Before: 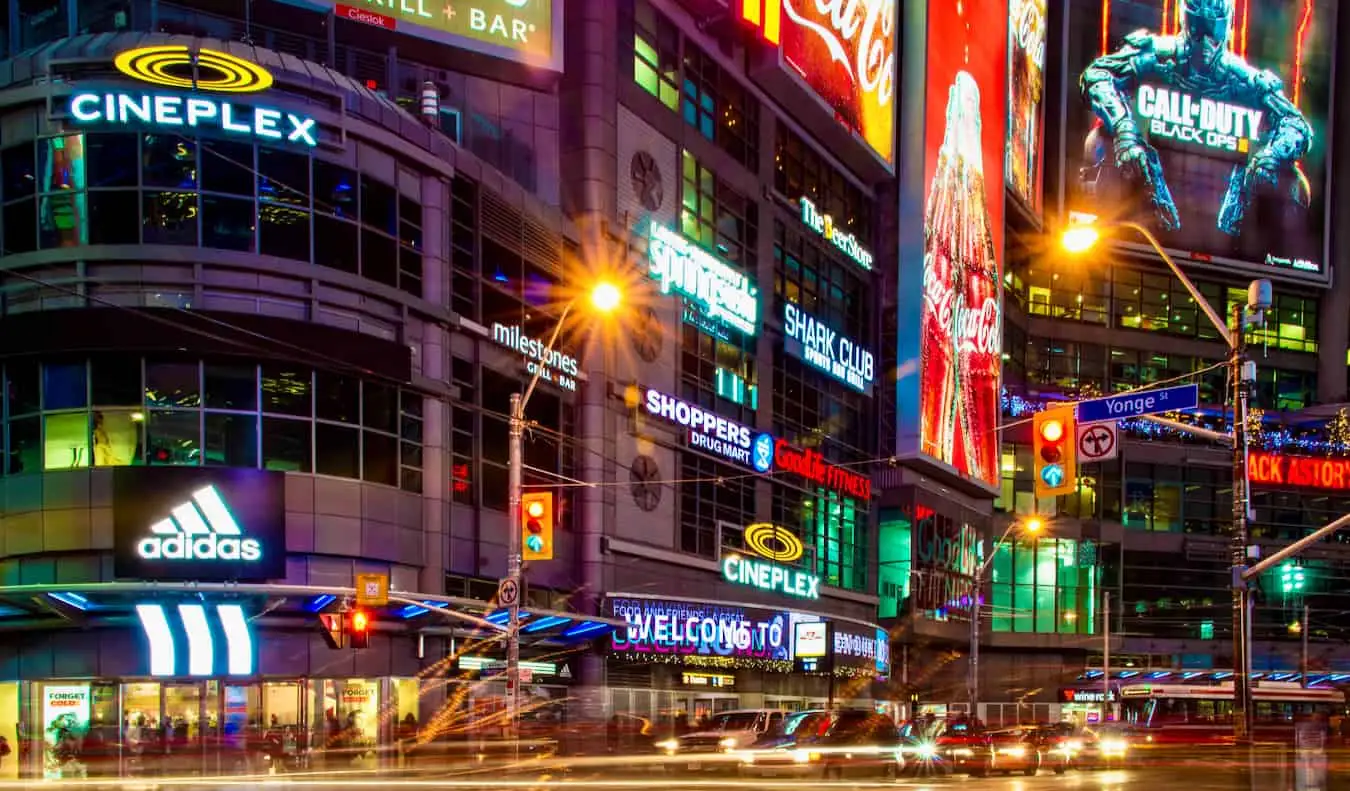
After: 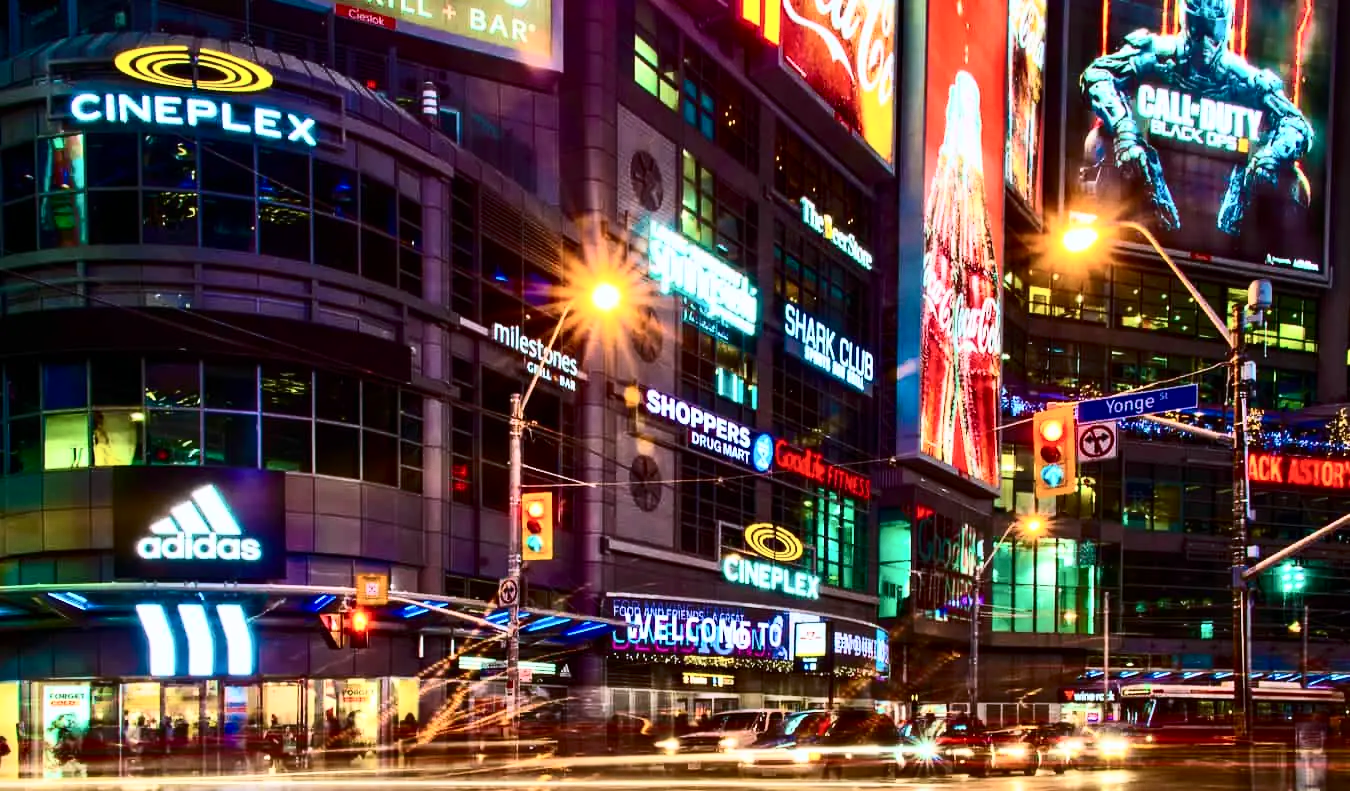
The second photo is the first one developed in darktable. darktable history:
contrast brightness saturation: contrast 0.381, brightness 0.099
color correction: highlights a* -0.098, highlights b* -5.82, shadows a* -0.126, shadows b* -0.091
